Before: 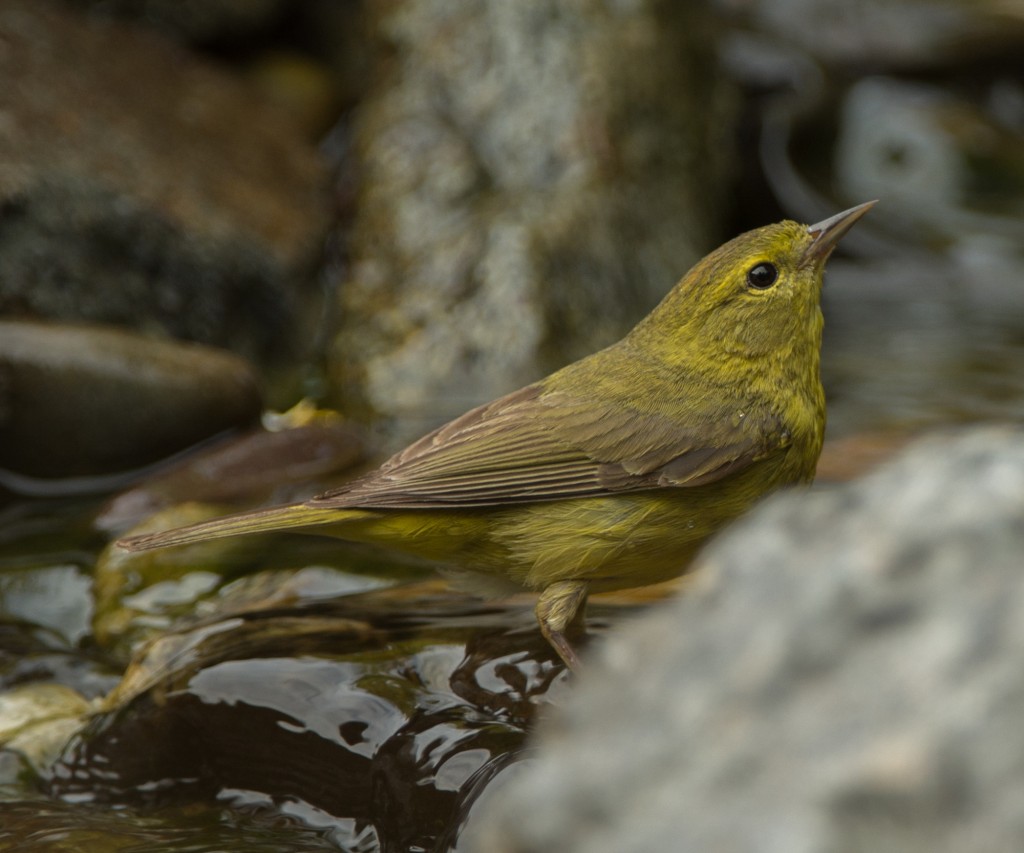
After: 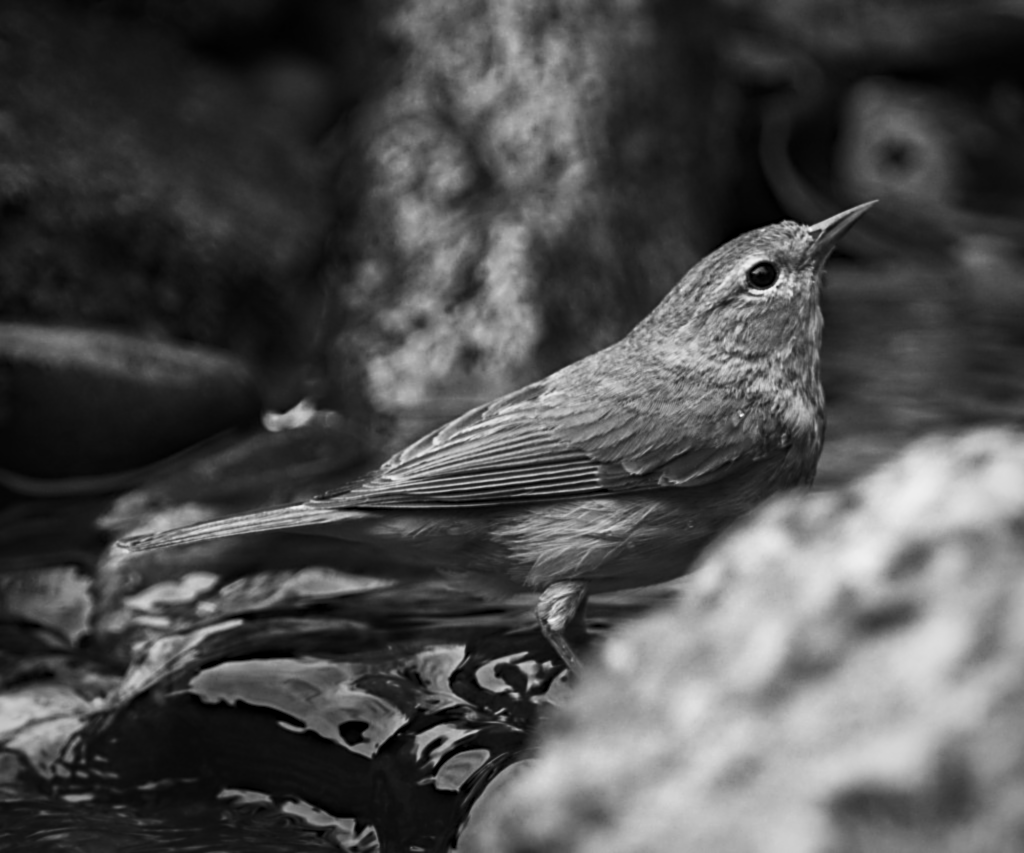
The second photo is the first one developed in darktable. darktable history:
haze removal: strength 0.4, distance 0.22, compatibility mode true, adaptive false
sharpen: on, module defaults
vignetting: fall-off start 74.49%, fall-off radius 65.9%, brightness -0.628, saturation -0.68
contrast brightness saturation: contrast 0.2, brightness 0.15, saturation 0.14
white balance: red 1.009, blue 1.027
lowpass: radius 0.76, contrast 1.56, saturation 0, unbound 0
